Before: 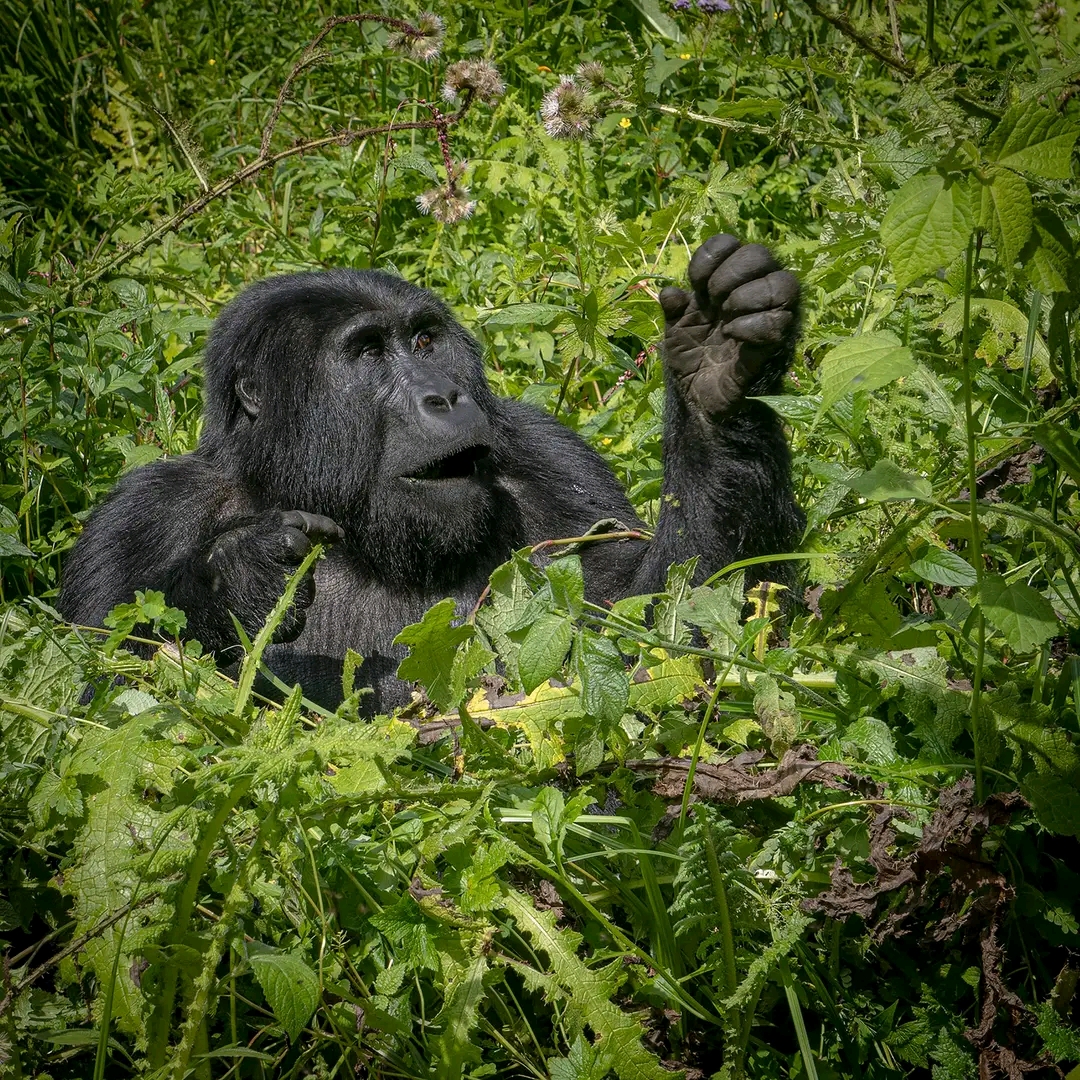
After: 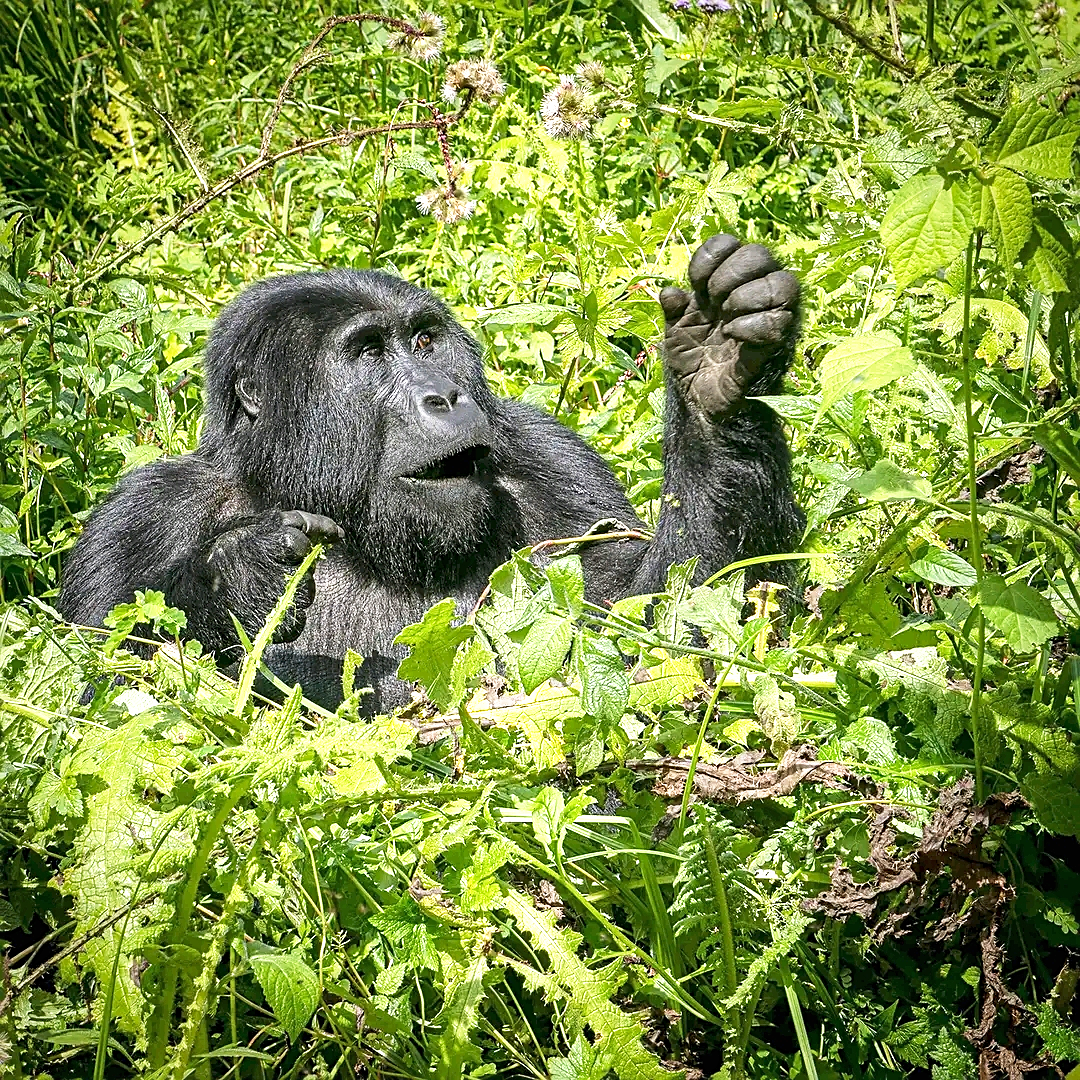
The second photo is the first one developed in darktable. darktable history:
sharpen: on, module defaults
exposure: black level correction 0, exposure 1.2 EV, compensate highlight preservation false
base curve: curves: ch0 [(0, 0) (0.688, 0.865) (1, 1)], preserve colors none
